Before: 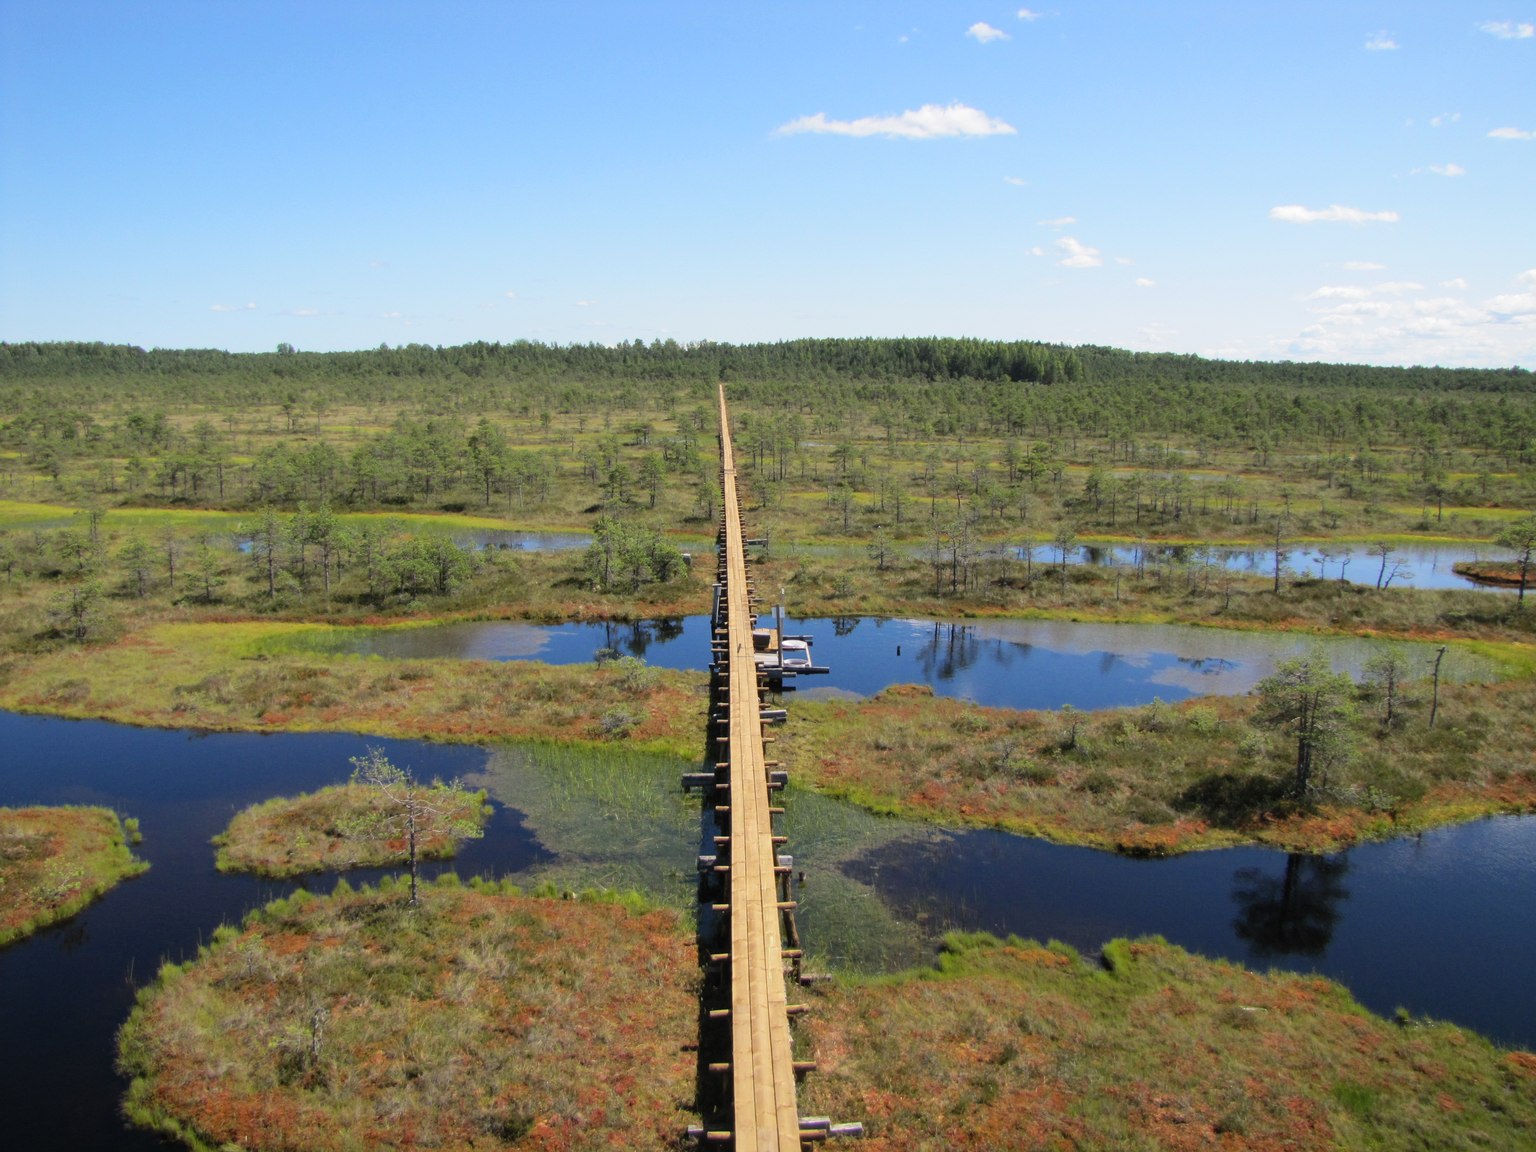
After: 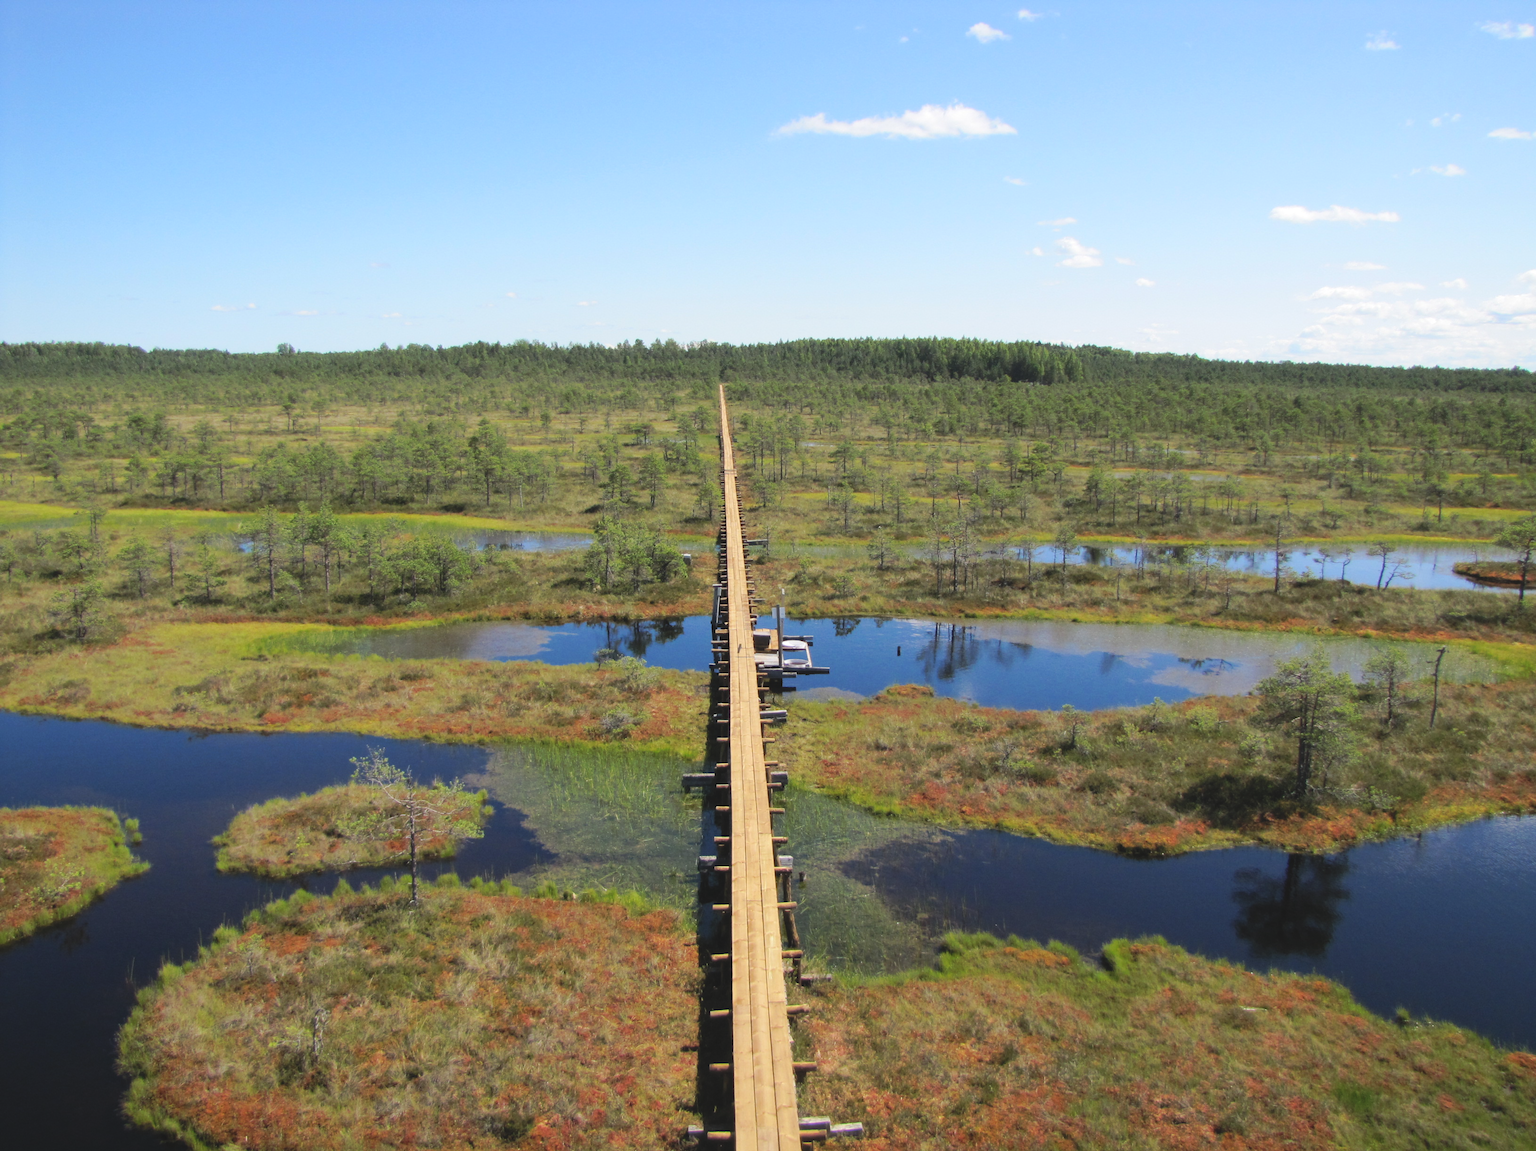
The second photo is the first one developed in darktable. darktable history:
exposure: black level correction -0.008, exposure 0.069 EV, compensate highlight preservation false
crop: bottom 0.068%
tone curve: curves: ch0 [(0, 0) (0.003, 0.003) (0.011, 0.011) (0.025, 0.025) (0.044, 0.044) (0.069, 0.068) (0.1, 0.099) (0.136, 0.134) (0.177, 0.175) (0.224, 0.222) (0.277, 0.274) (0.335, 0.331) (0.399, 0.395) (0.468, 0.463) (0.543, 0.554) (0.623, 0.632) (0.709, 0.716) (0.801, 0.805) (0.898, 0.9) (1, 1)], preserve colors none
